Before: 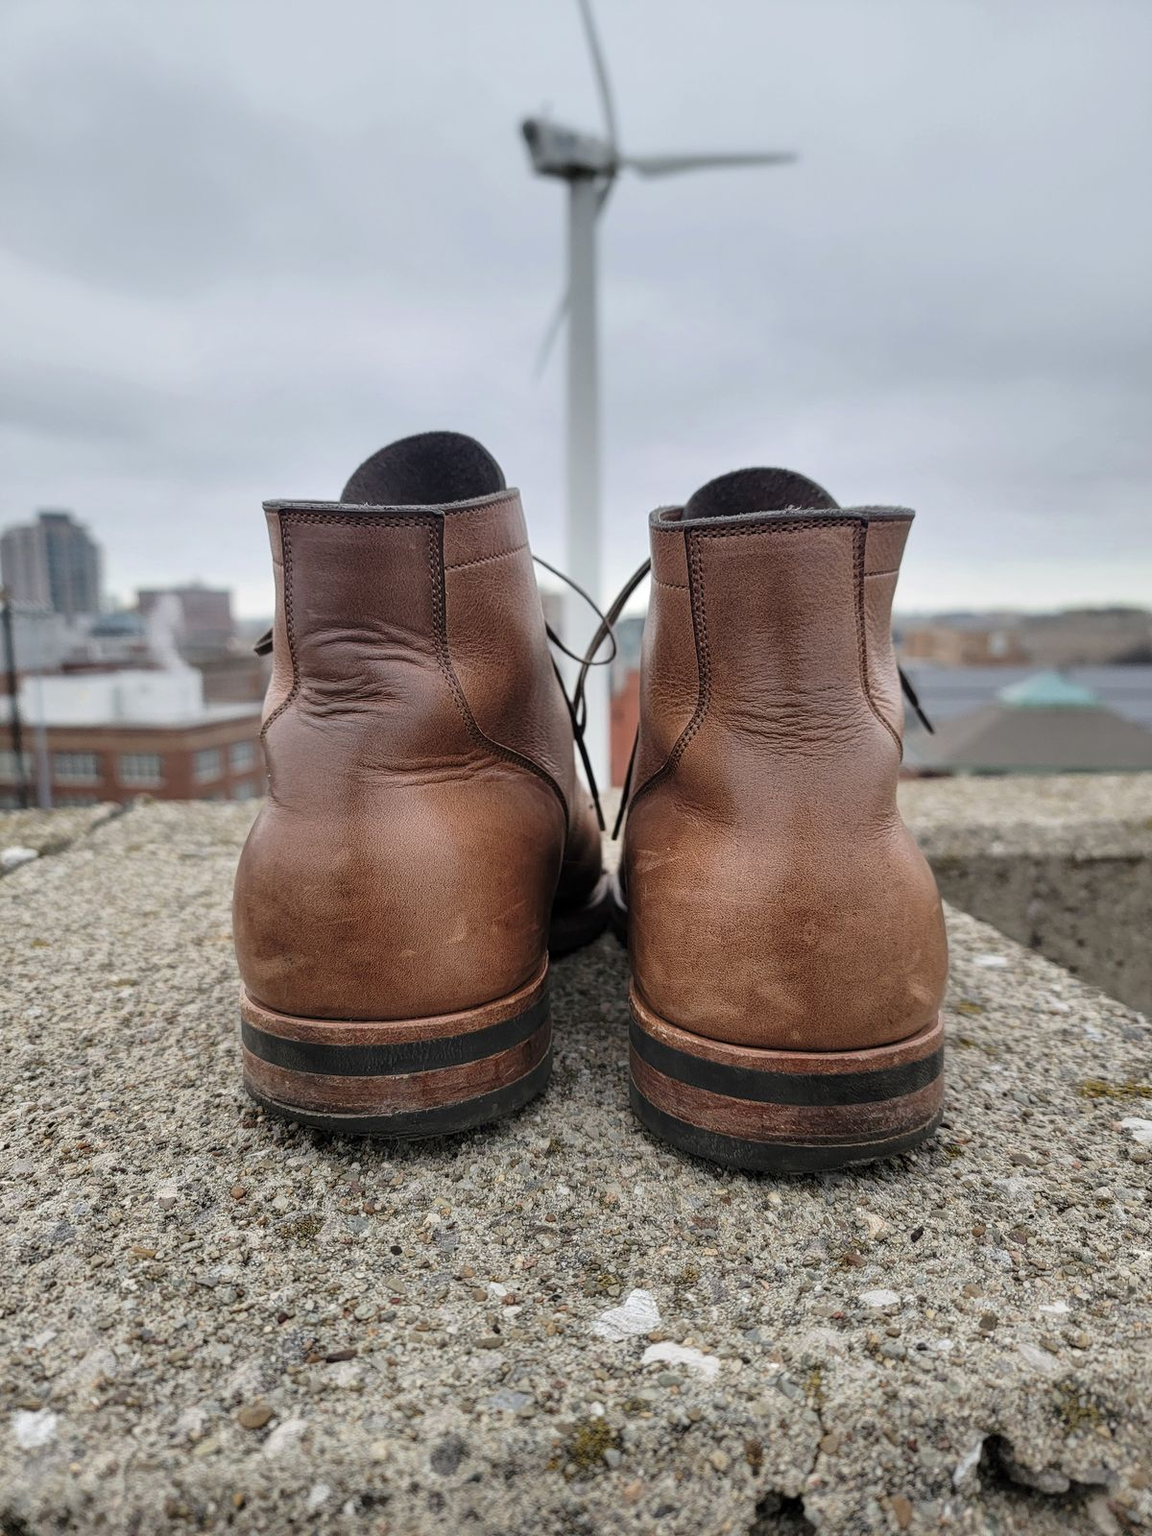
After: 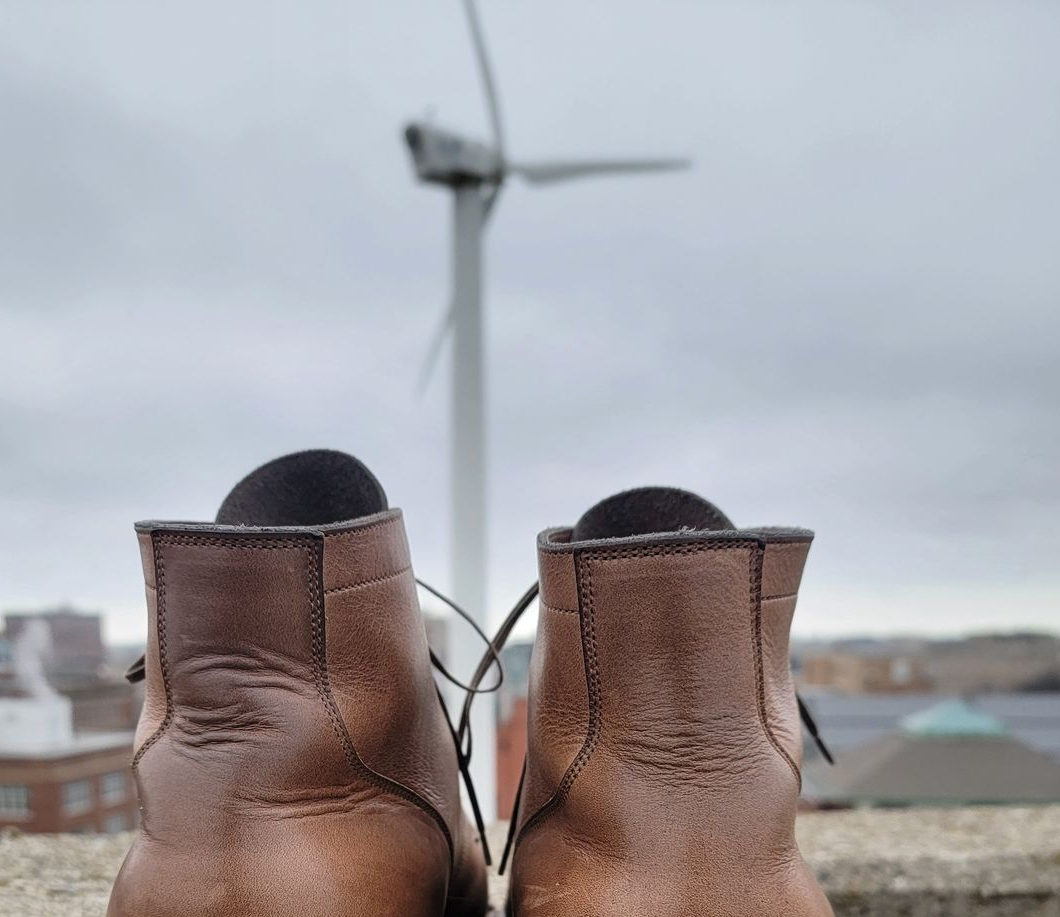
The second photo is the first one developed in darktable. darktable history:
crop and rotate: left 11.632%, bottom 42.675%
